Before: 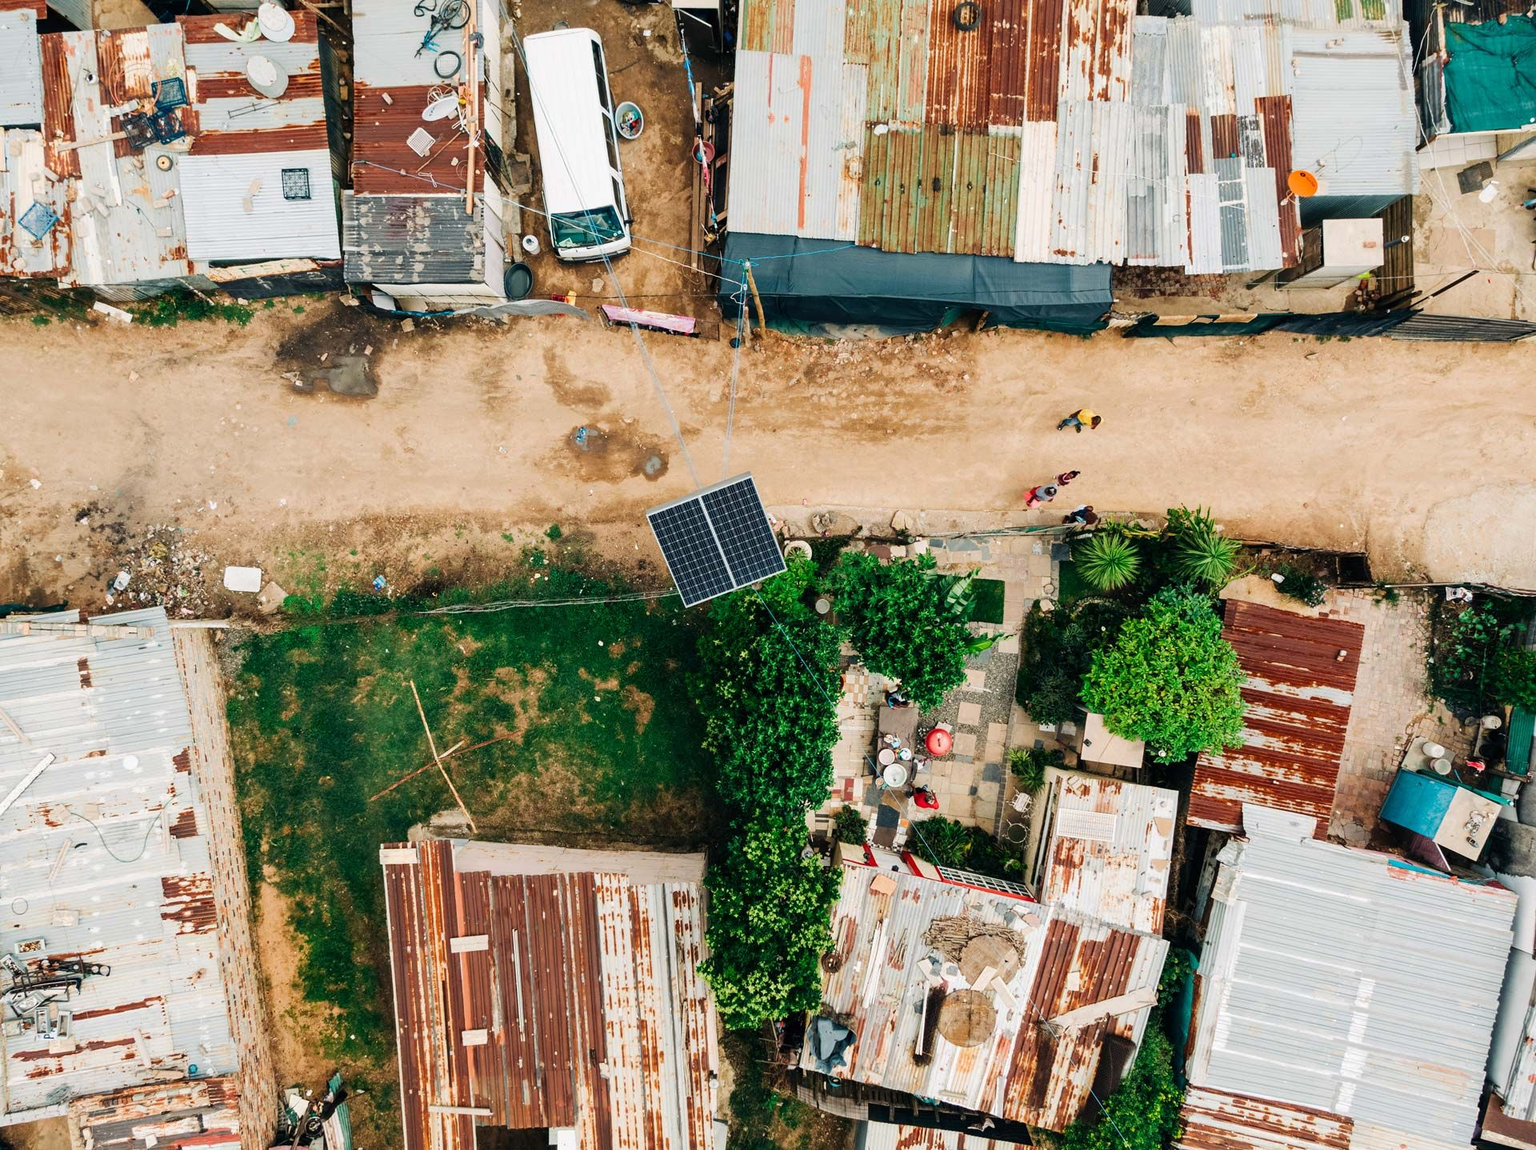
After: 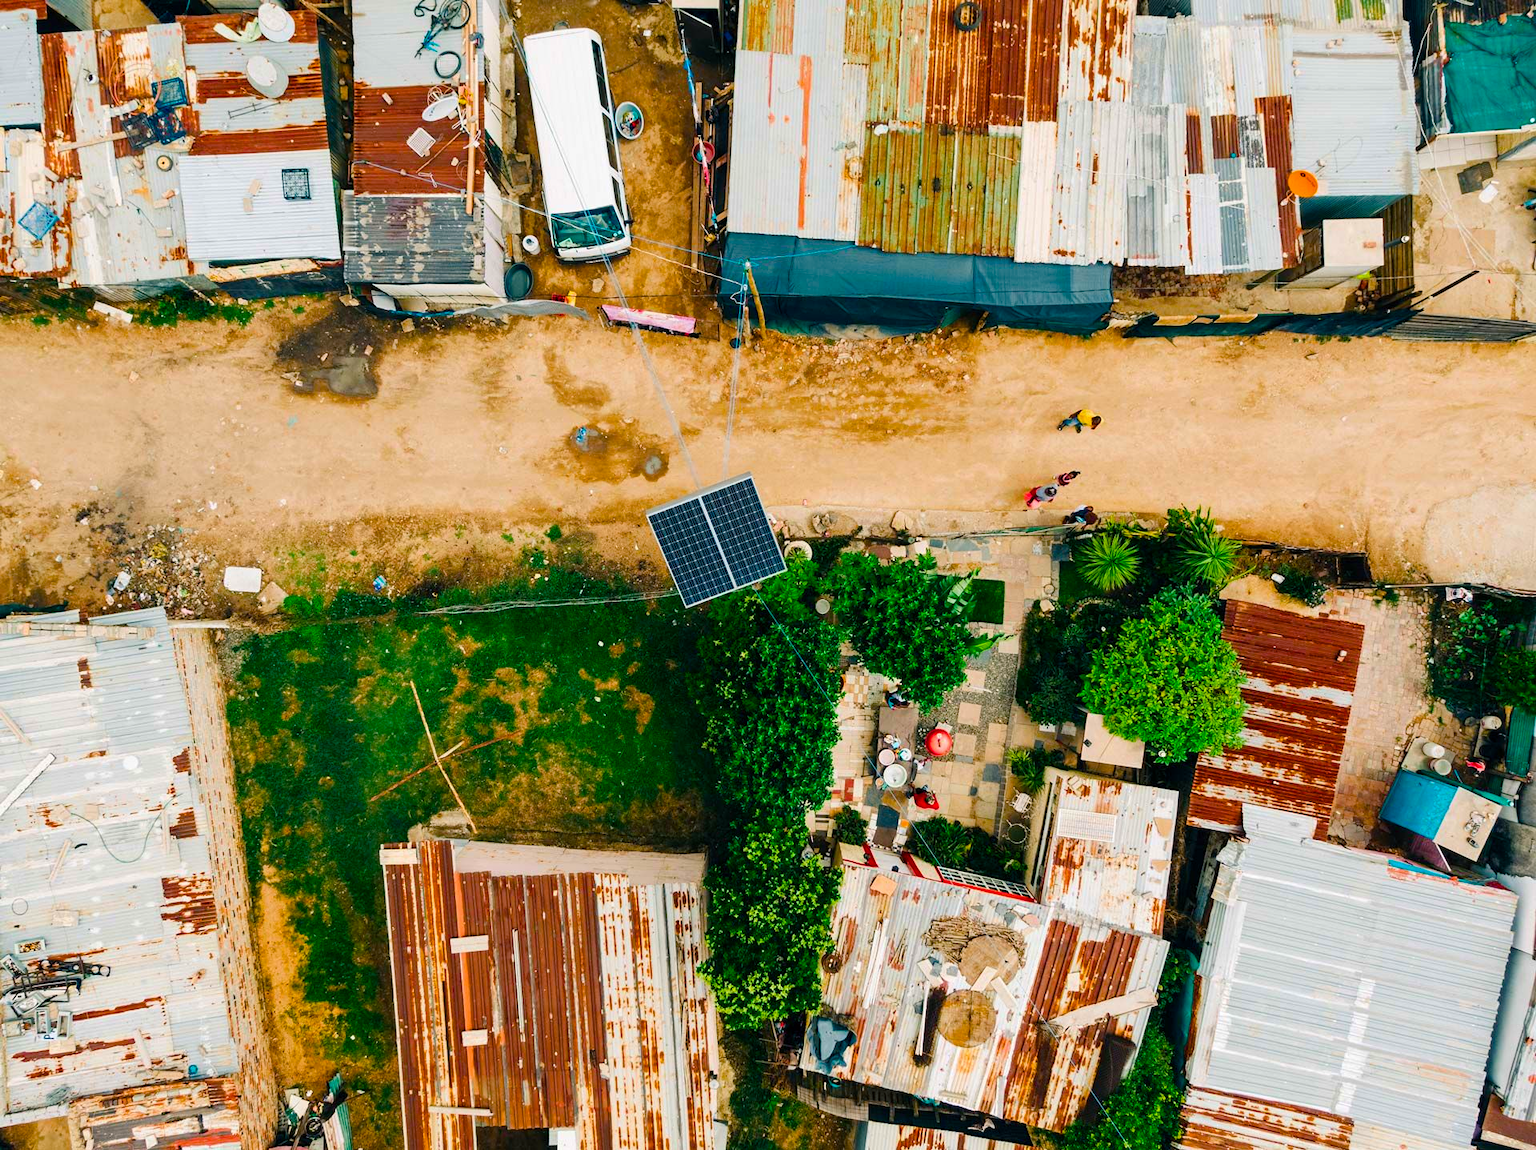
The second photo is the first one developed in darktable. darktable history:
color balance rgb: shadows lift › chroma 2.024%, shadows lift › hue 214.16°, global offset › hue 170.77°, perceptual saturation grading › global saturation 36.479%, perceptual saturation grading › shadows 34.835%, global vibrance 20%
